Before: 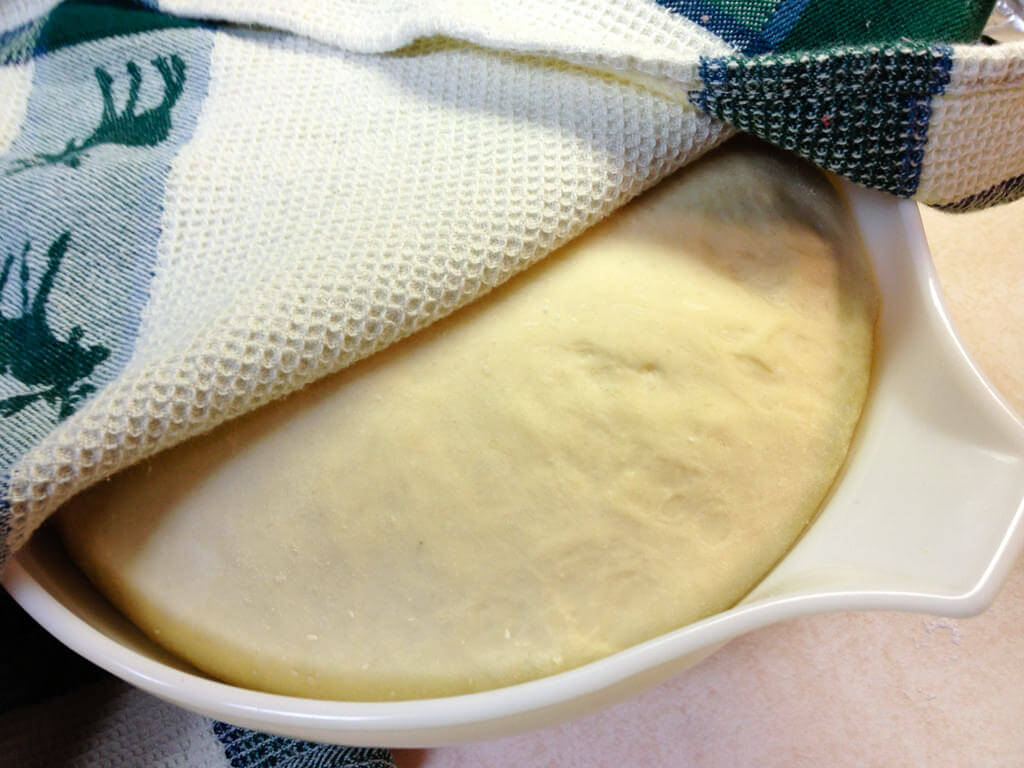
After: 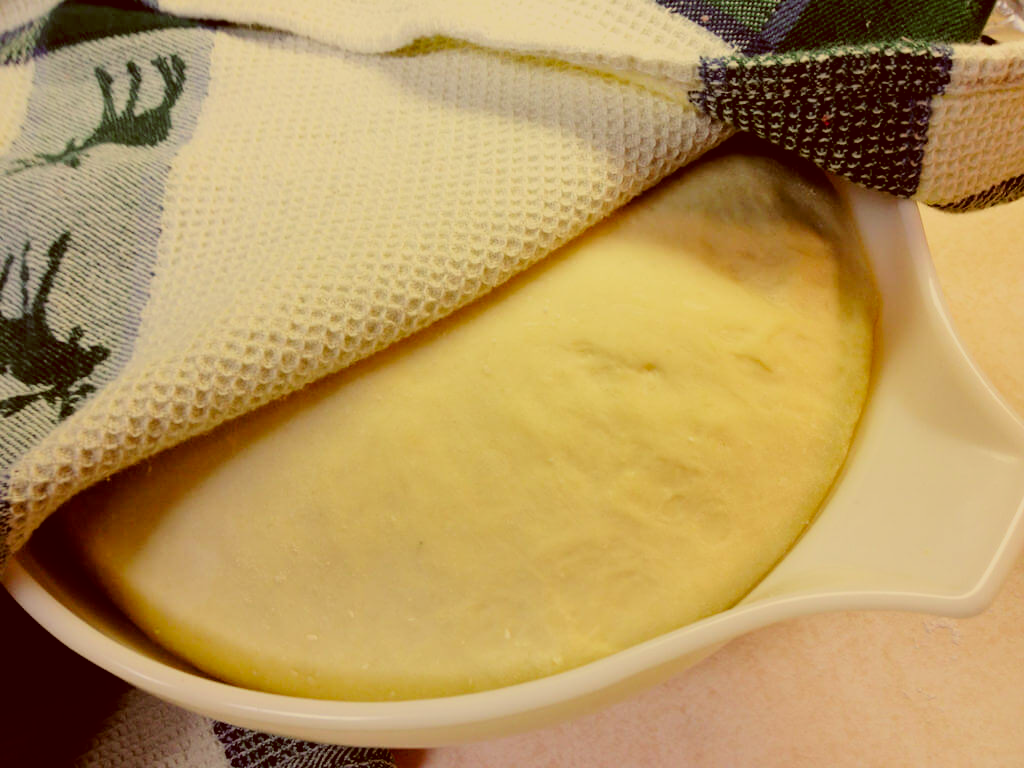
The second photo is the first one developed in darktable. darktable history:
color correction: highlights a* 1.12, highlights b* 24.26, shadows a* 15.58, shadows b* 24.26
filmic rgb: black relative exposure -7.65 EV, white relative exposure 4.56 EV, hardness 3.61, color science v6 (2022)
tone equalizer: on, module defaults
